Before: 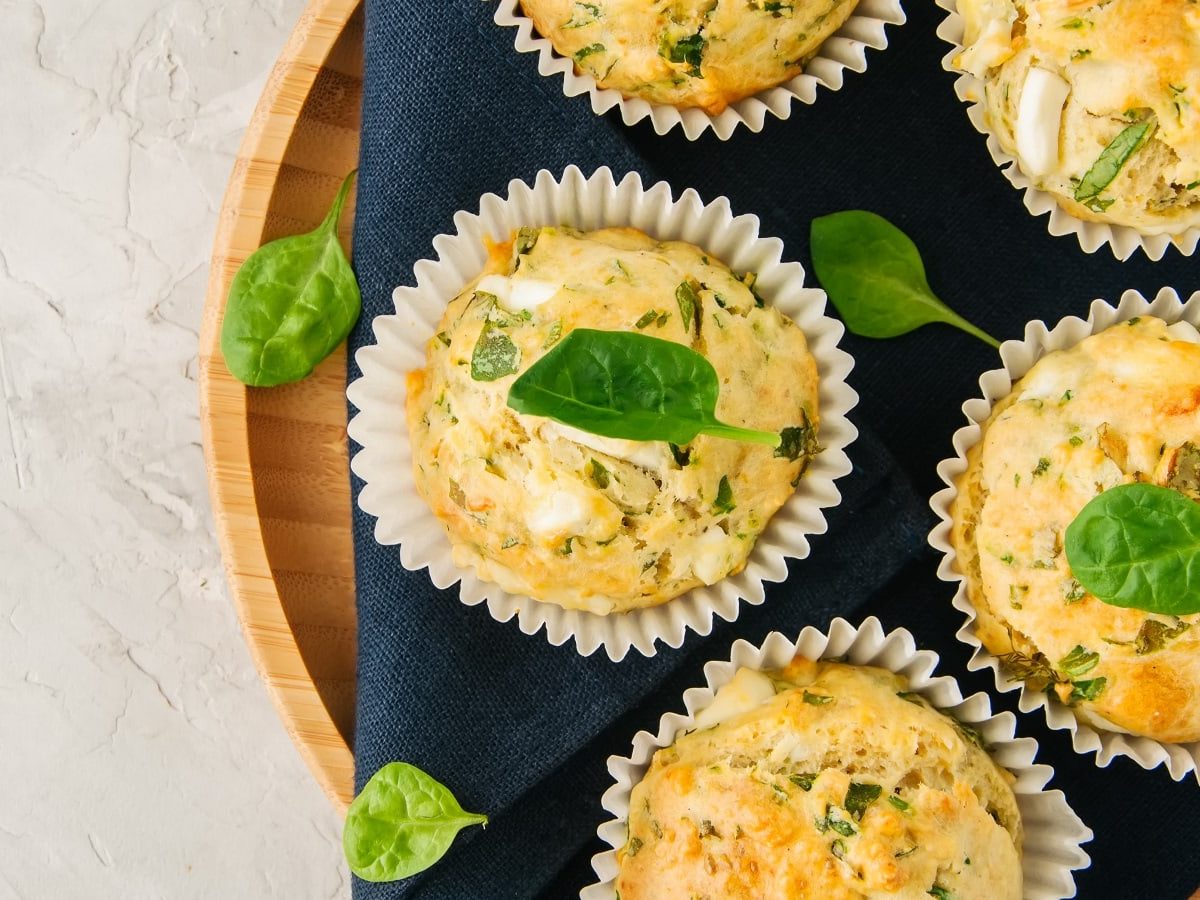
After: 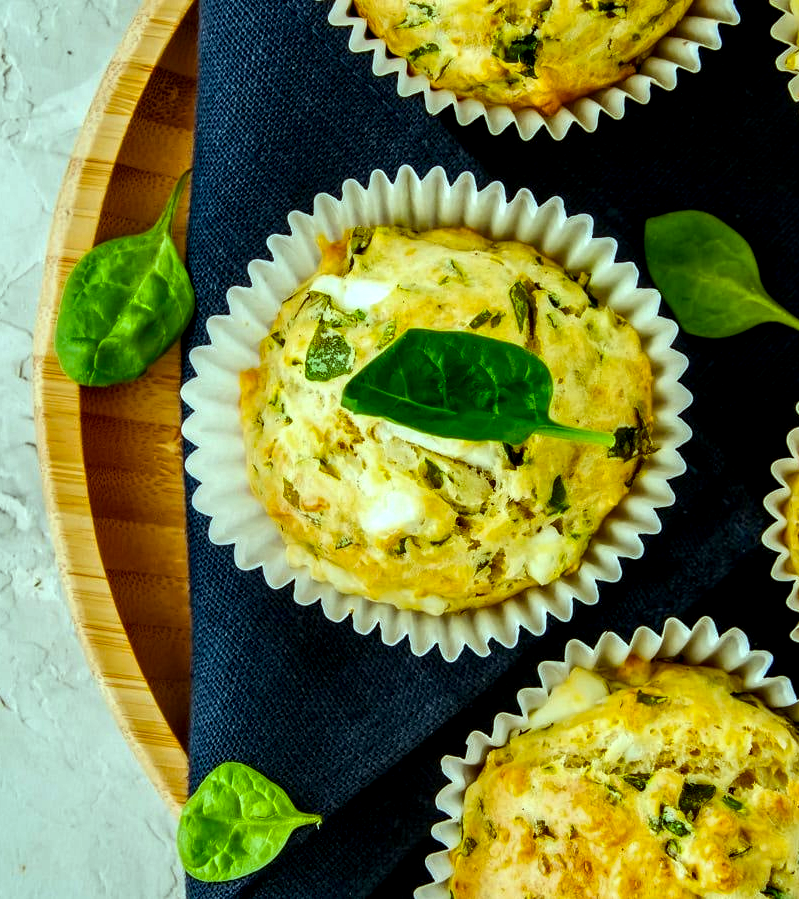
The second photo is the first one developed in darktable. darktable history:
color balance rgb: highlights gain › chroma 4.061%, highlights gain › hue 199.72°, linear chroma grading › global chroma 9.604%, perceptual saturation grading › global saturation 20.638%, perceptual saturation grading › highlights -19.807%, perceptual saturation grading › shadows 29.556%, perceptual brilliance grading › global brilliance -17.516%, perceptual brilliance grading › highlights 29.02%, global vibrance 20%
crop and rotate: left 13.886%, right 19.508%
shadows and highlights: radius 121.63, shadows 21.37, white point adjustment -9.71, highlights -13.97, soften with gaussian
exposure: black level correction 0.002, exposure -0.108 EV, compensate highlight preservation false
local contrast: highlights 60%, shadows 60%, detail 160%
